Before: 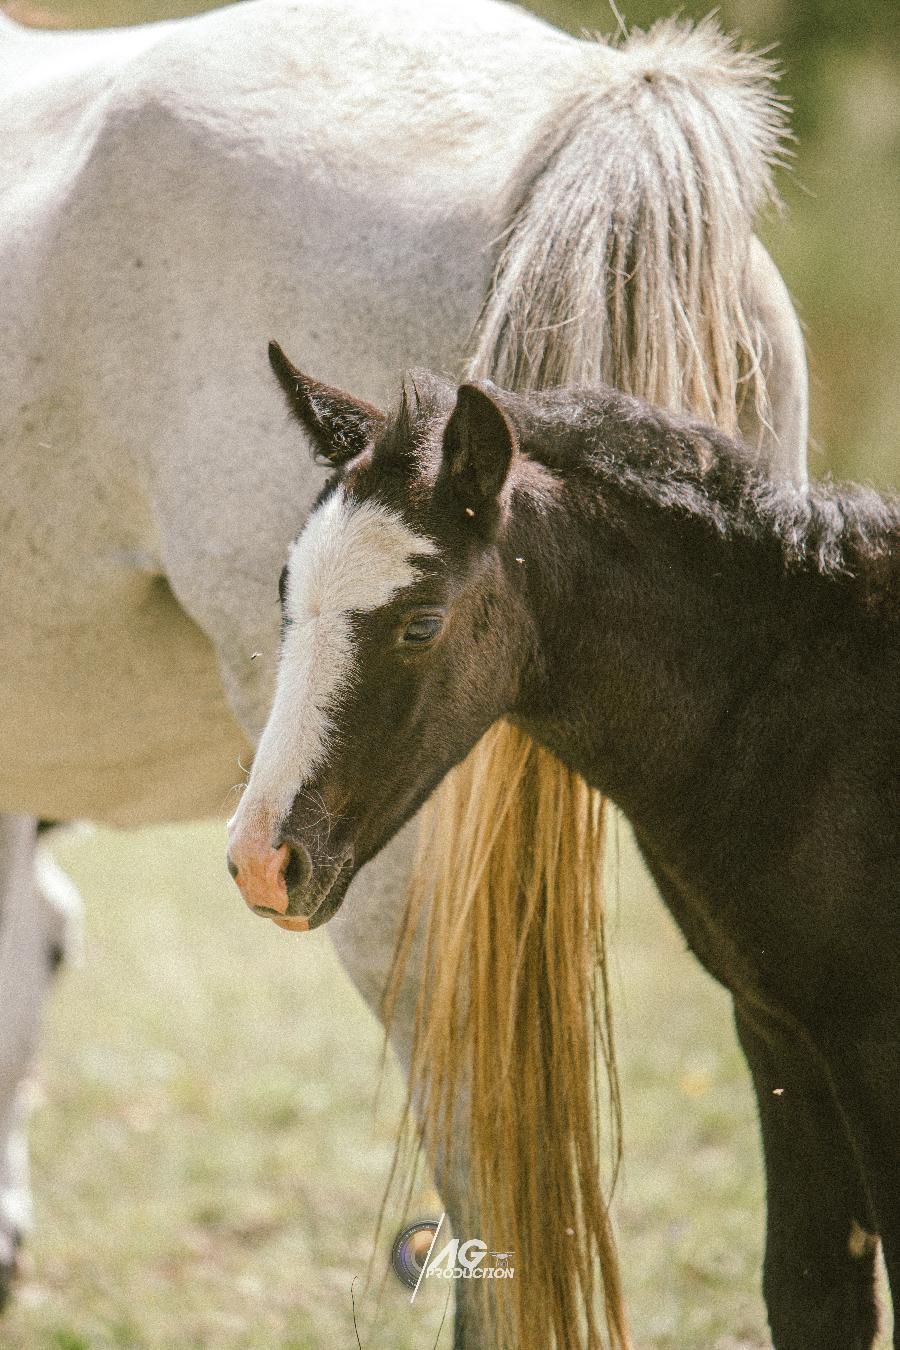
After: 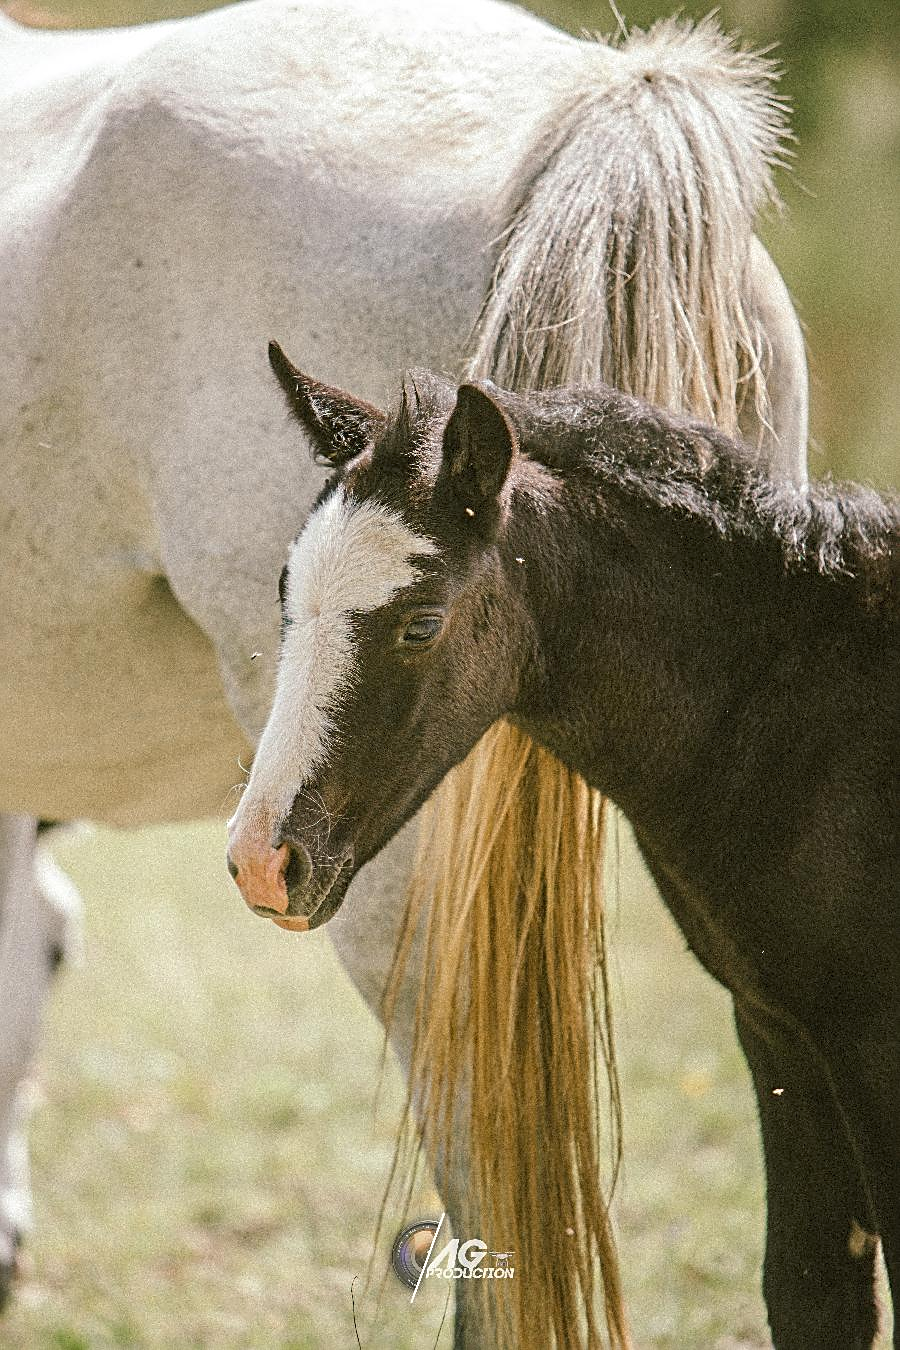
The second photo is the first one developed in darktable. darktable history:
sharpen: radius 2.533, amount 0.617
